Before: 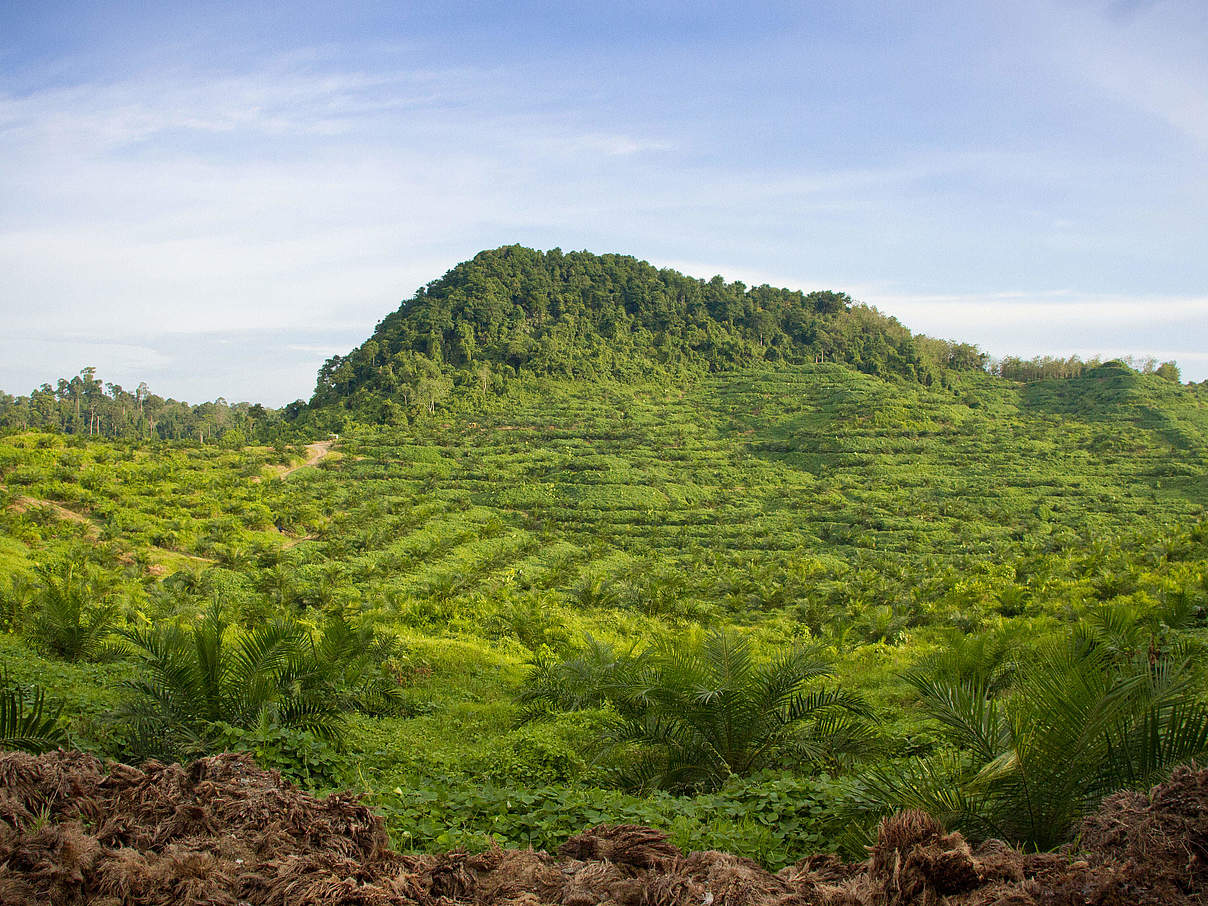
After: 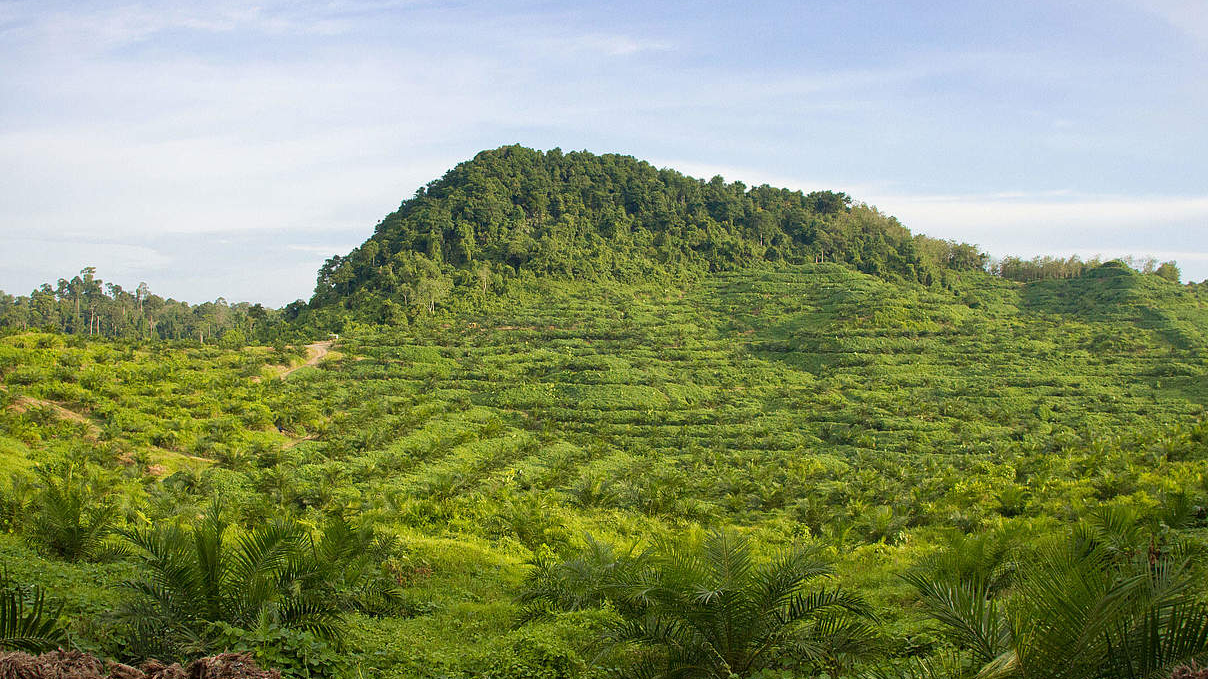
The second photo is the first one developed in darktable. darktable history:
crop: top 11.056%, bottom 13.937%
